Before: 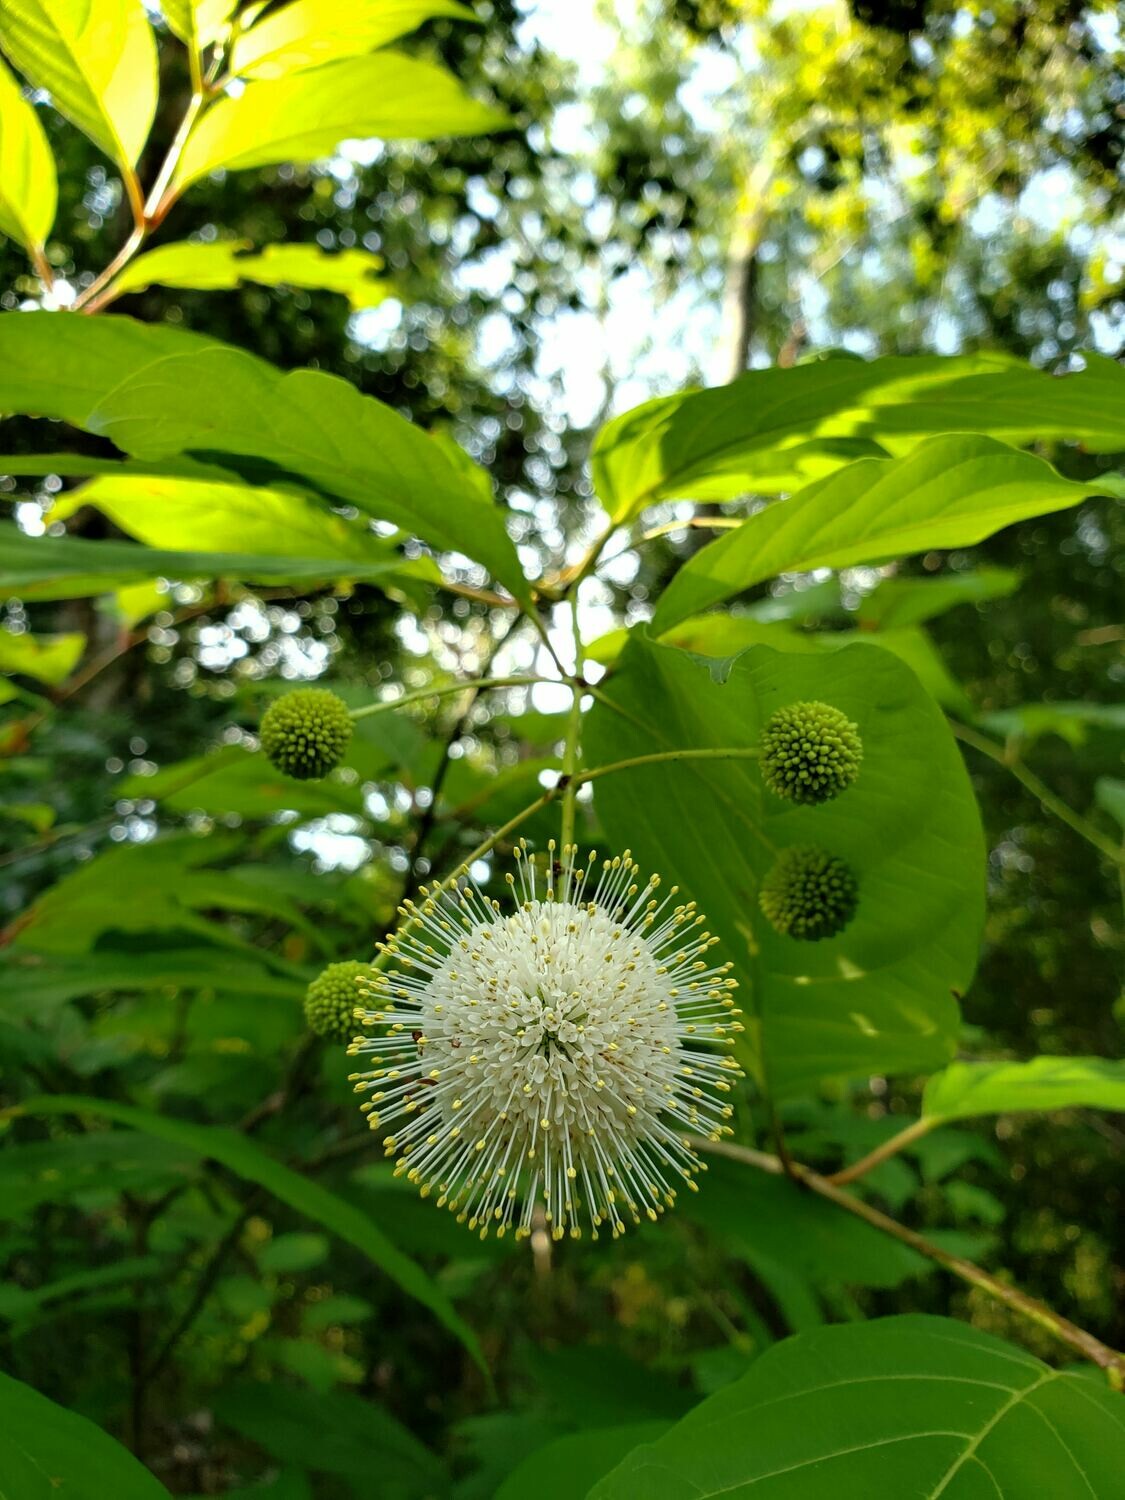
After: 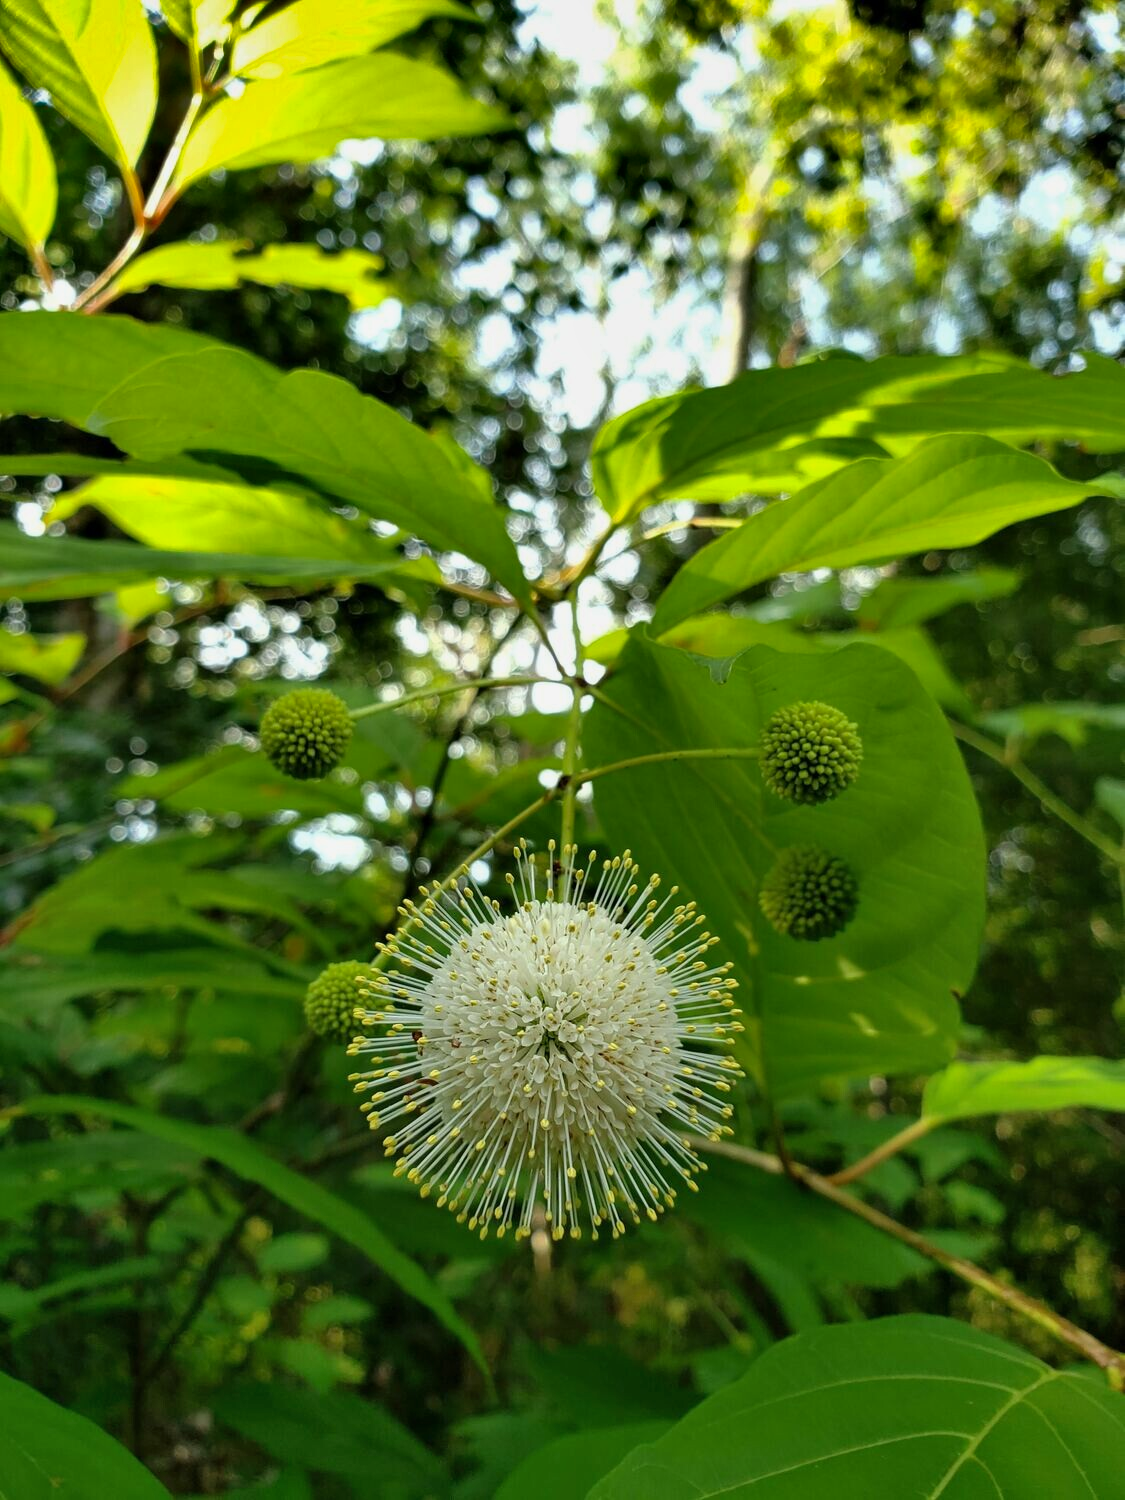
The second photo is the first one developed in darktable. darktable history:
shadows and highlights: white point adjustment -3.59, highlights -63.63, soften with gaussian
